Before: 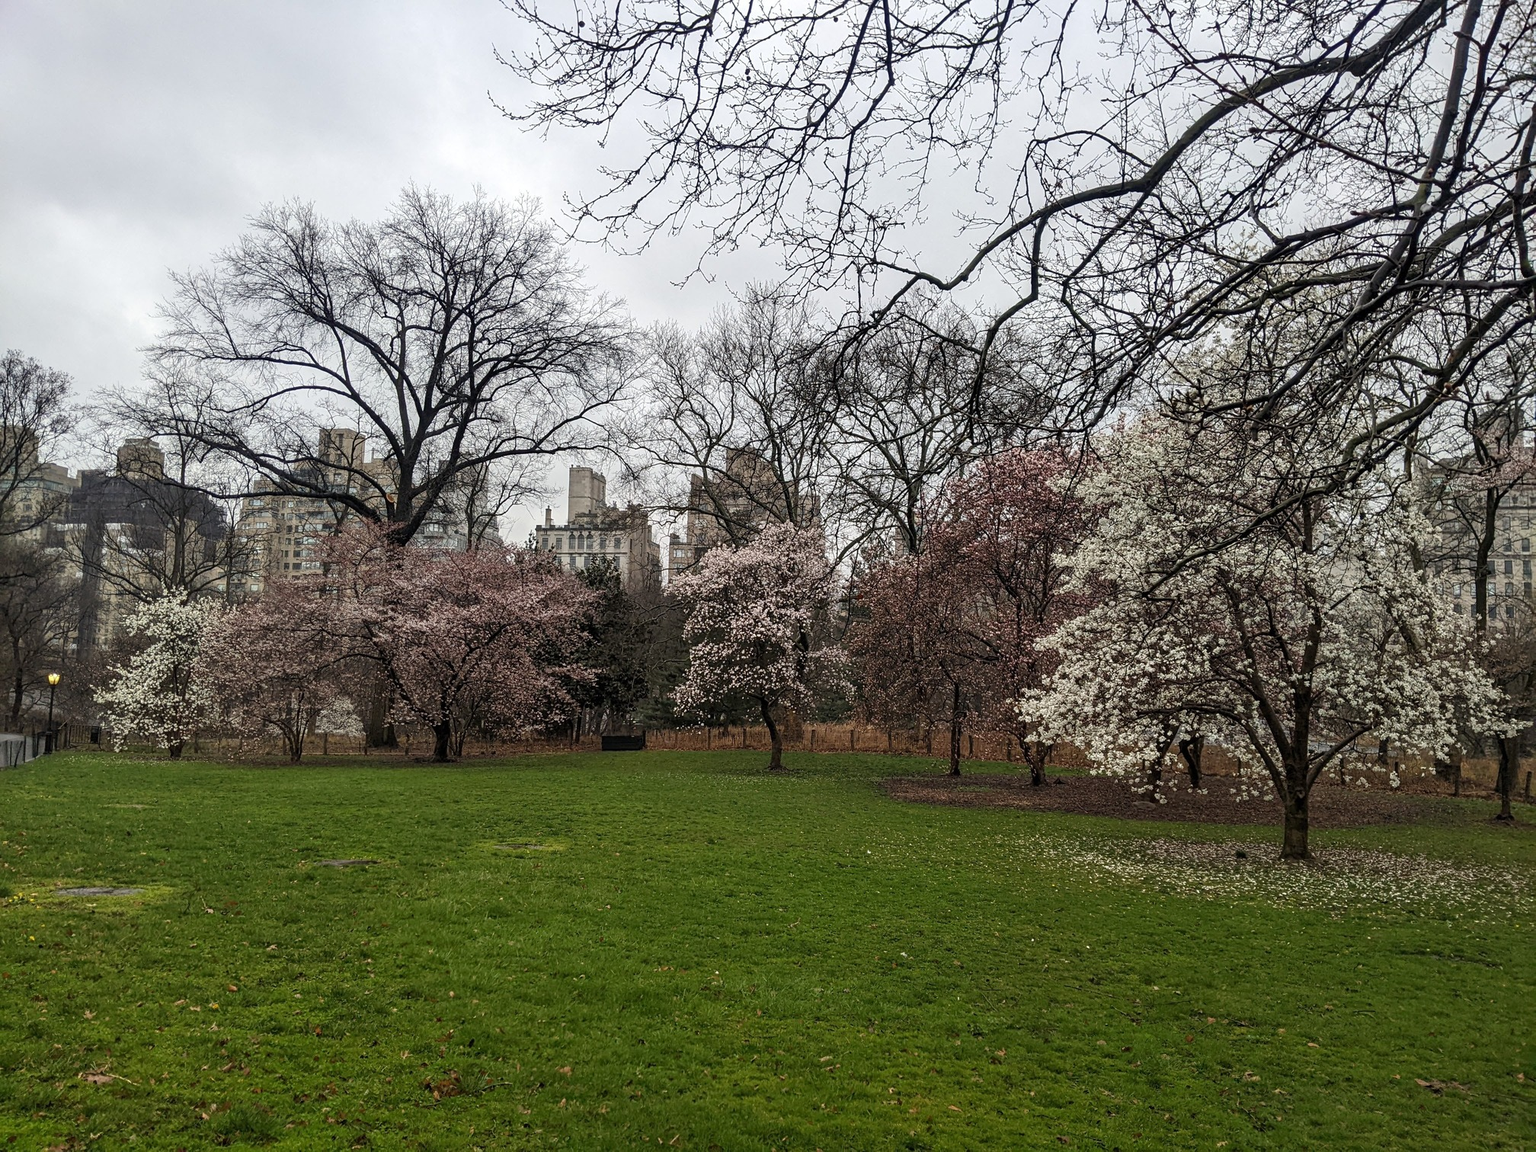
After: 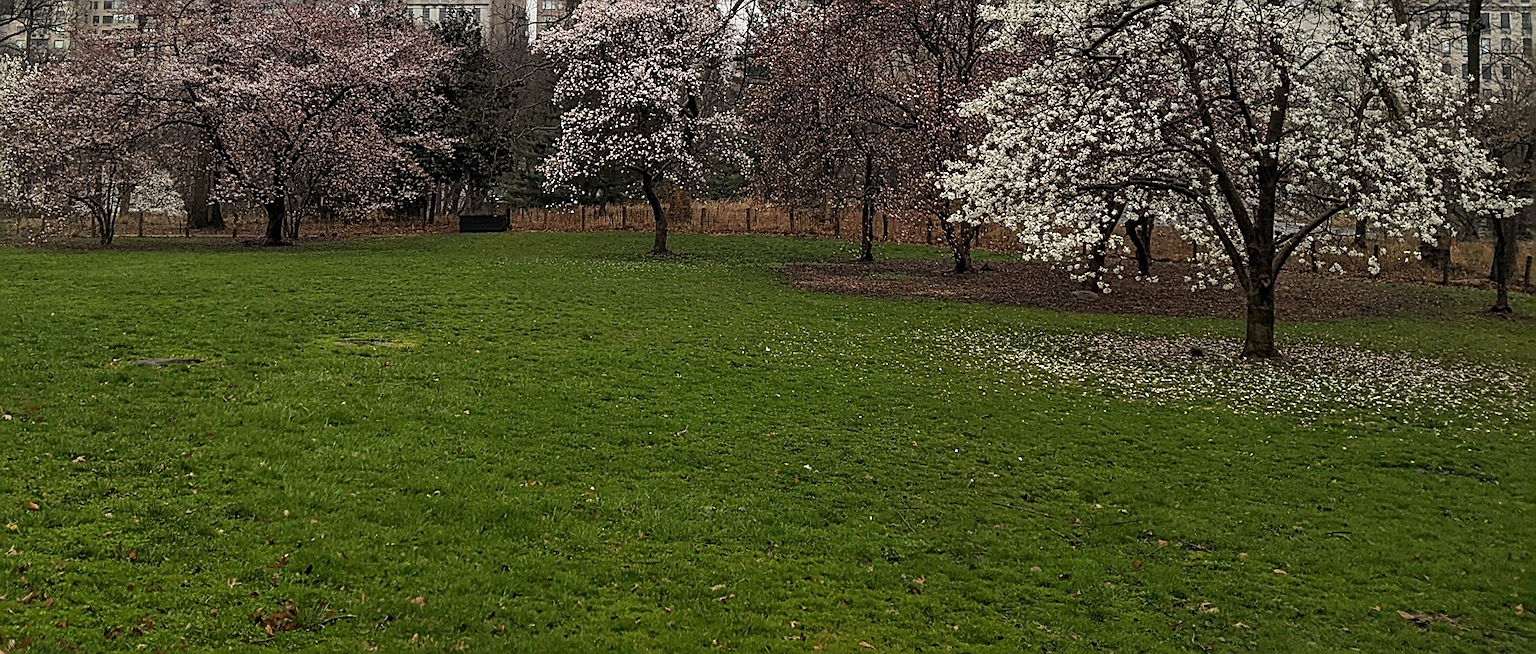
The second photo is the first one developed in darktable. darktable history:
sharpen: amount 0.592
crop and rotate: left 13.283%, top 47.719%, bottom 2.947%
